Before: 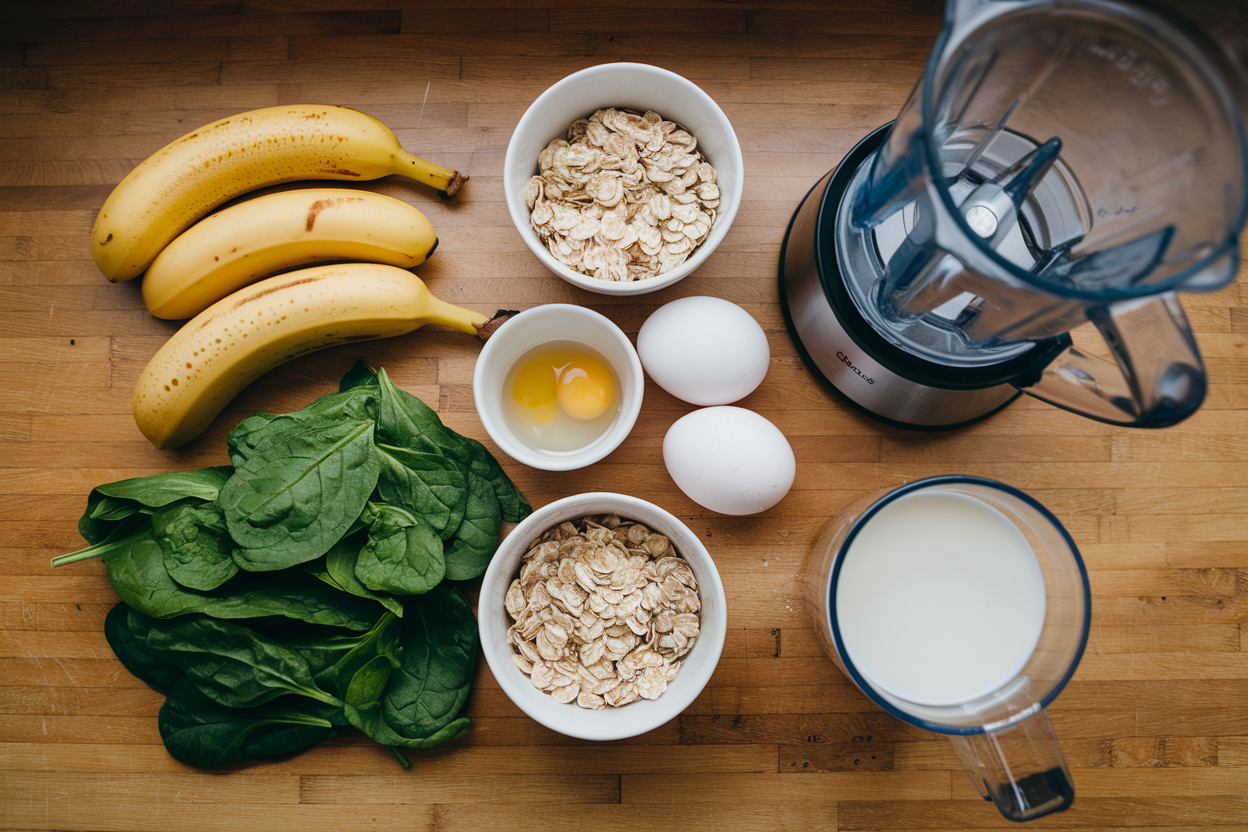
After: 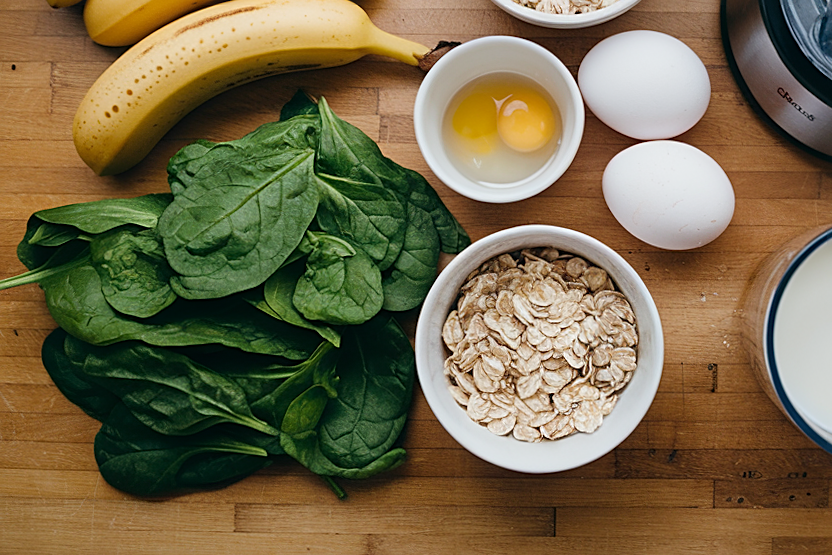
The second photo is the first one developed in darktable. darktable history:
crop and rotate: angle -0.82°, left 3.85%, top 31.828%, right 27.992%
sharpen: on, module defaults
tone equalizer: on, module defaults
